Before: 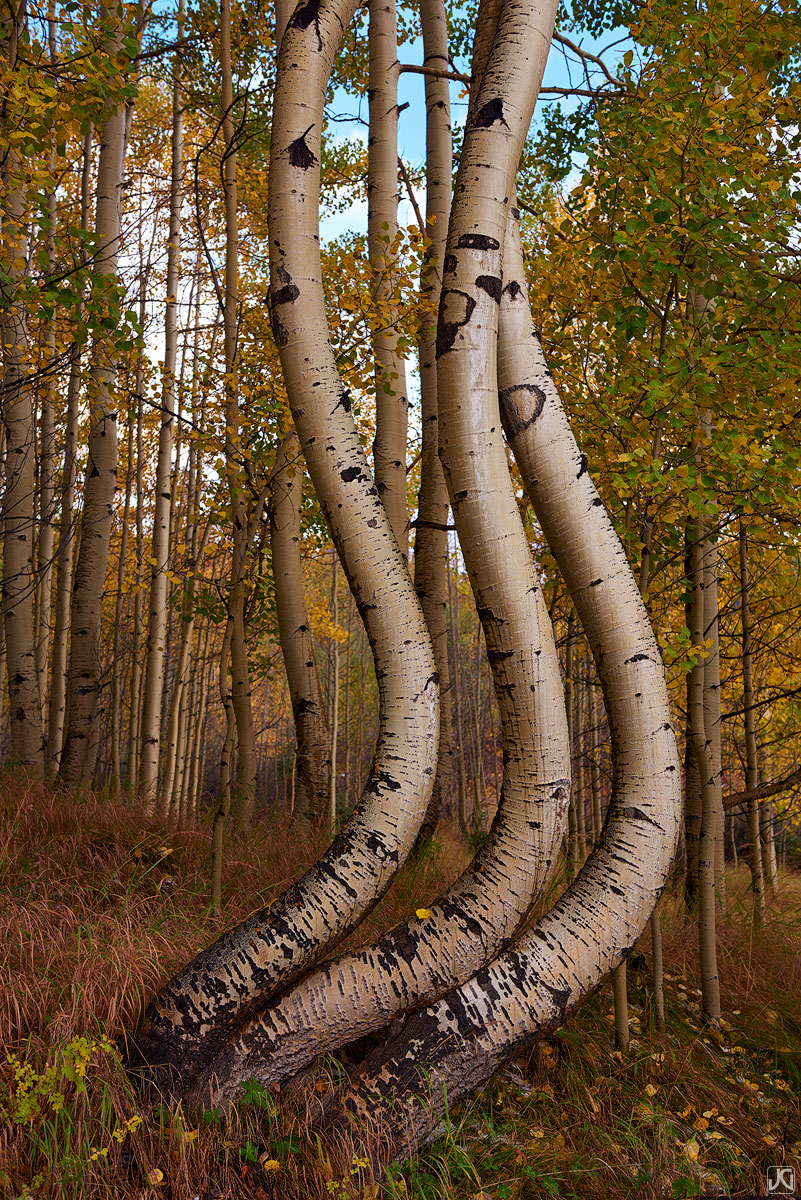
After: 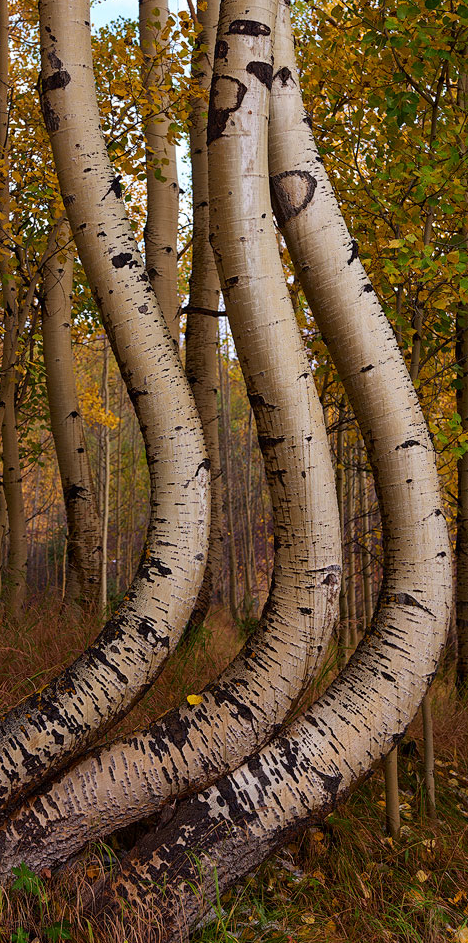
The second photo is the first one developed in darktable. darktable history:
crop and rotate: left 28.688%, top 17.883%, right 12.822%, bottom 3.491%
